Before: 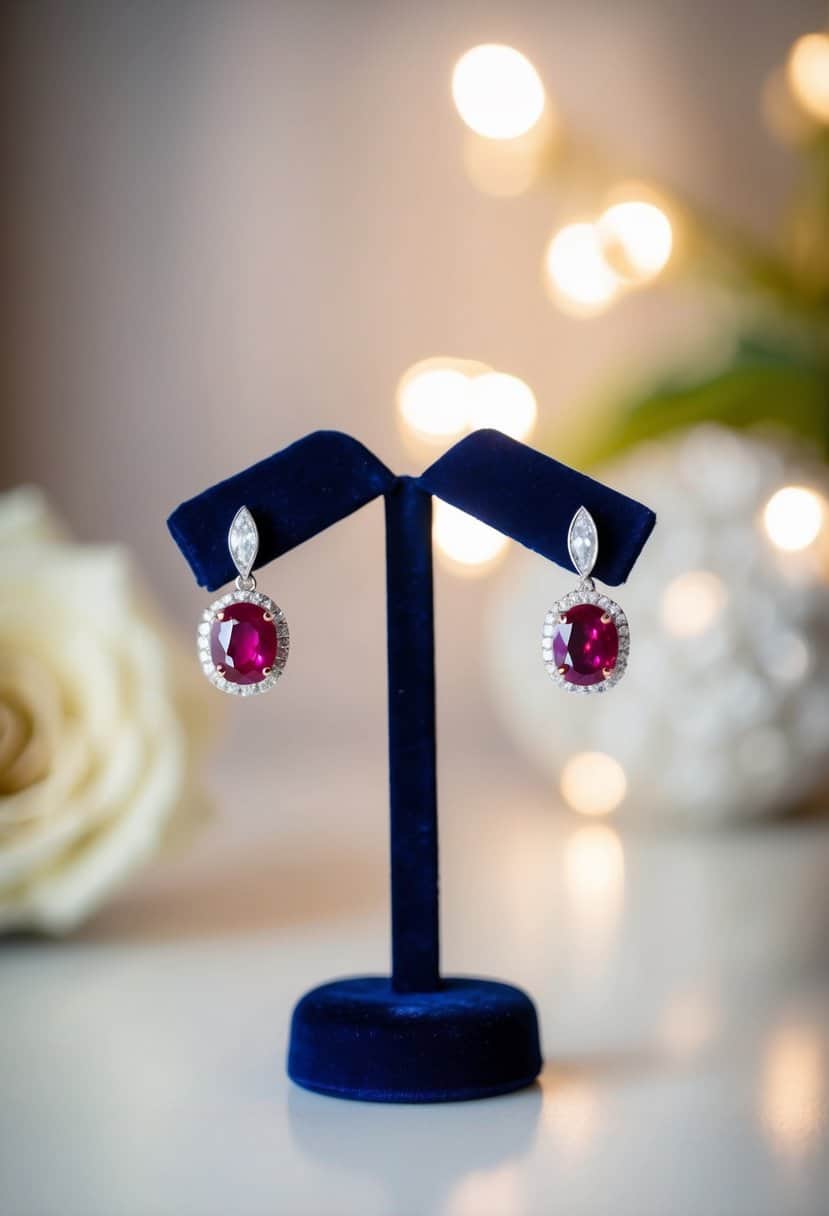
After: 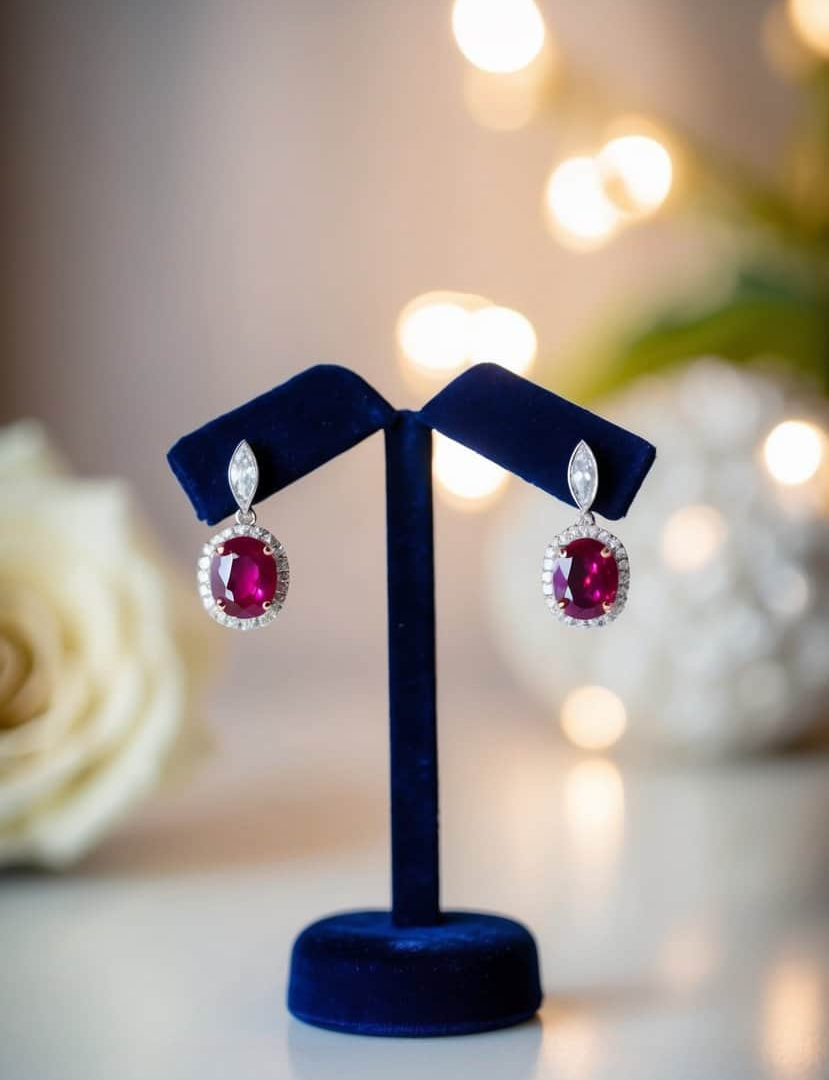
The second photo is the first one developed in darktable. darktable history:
crop and rotate: top 5.447%, bottom 5.709%
